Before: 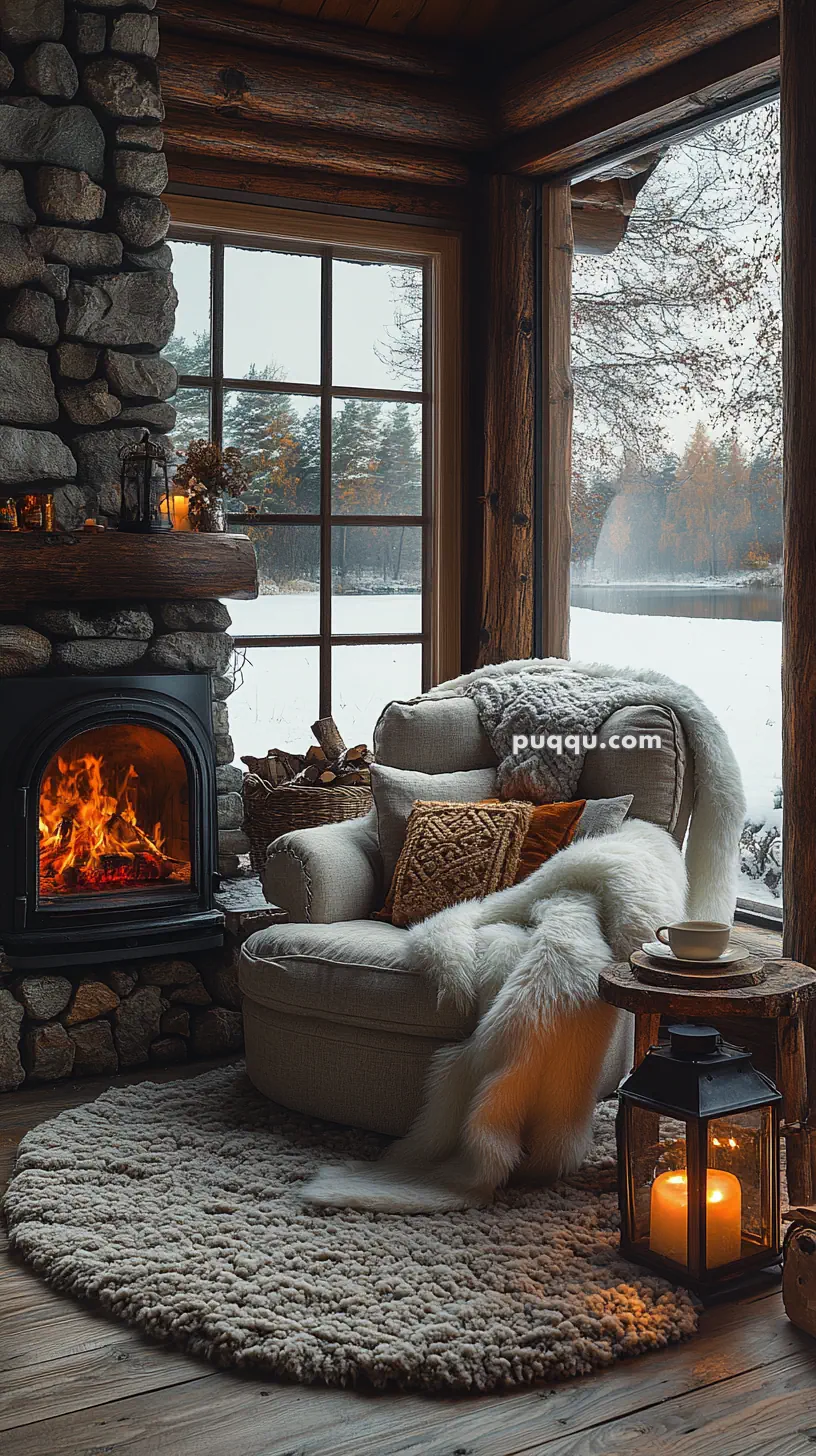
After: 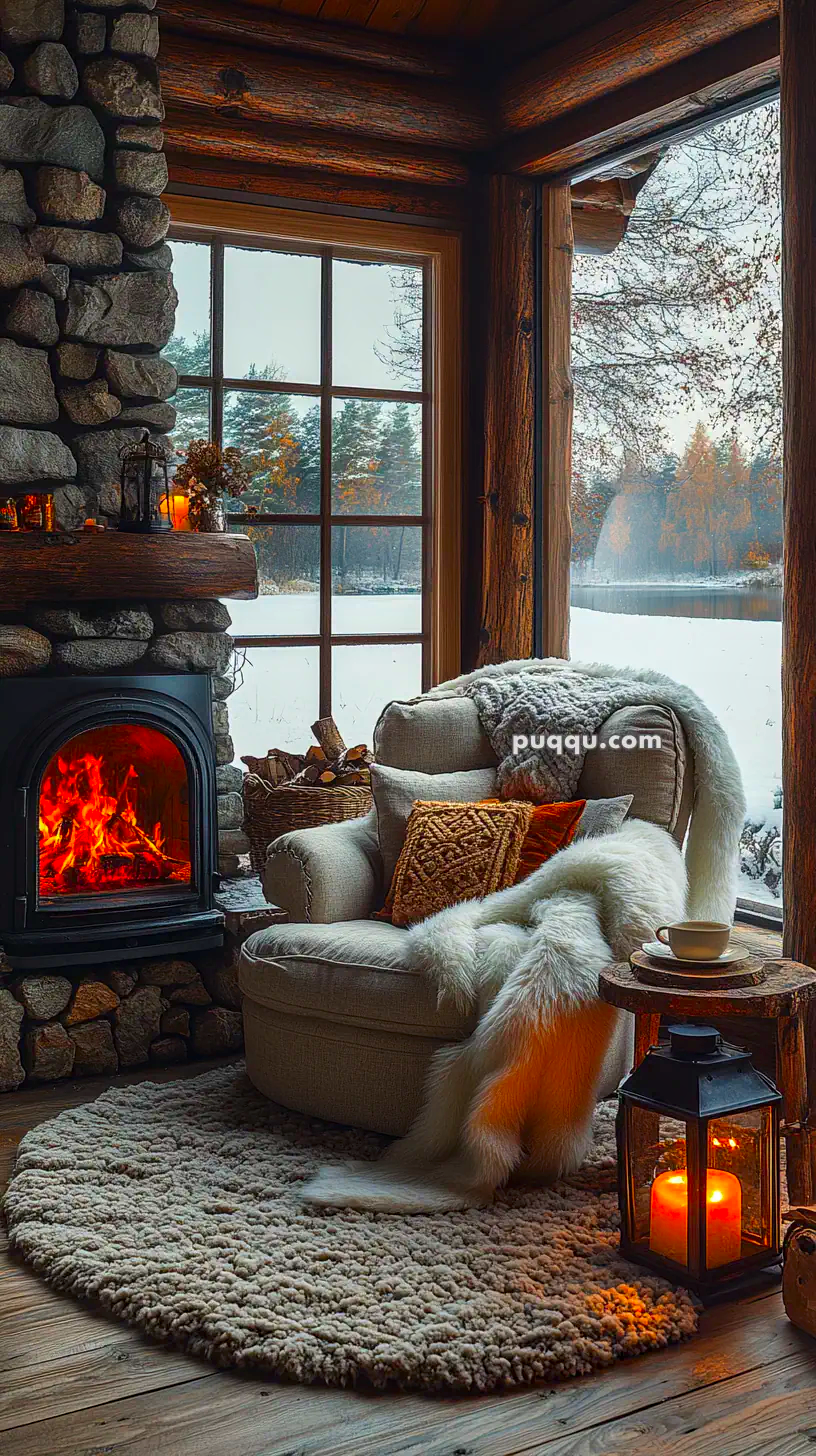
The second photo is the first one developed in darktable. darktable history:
local contrast: on, module defaults
color correction: highlights b* -0.032, saturation 1.77
